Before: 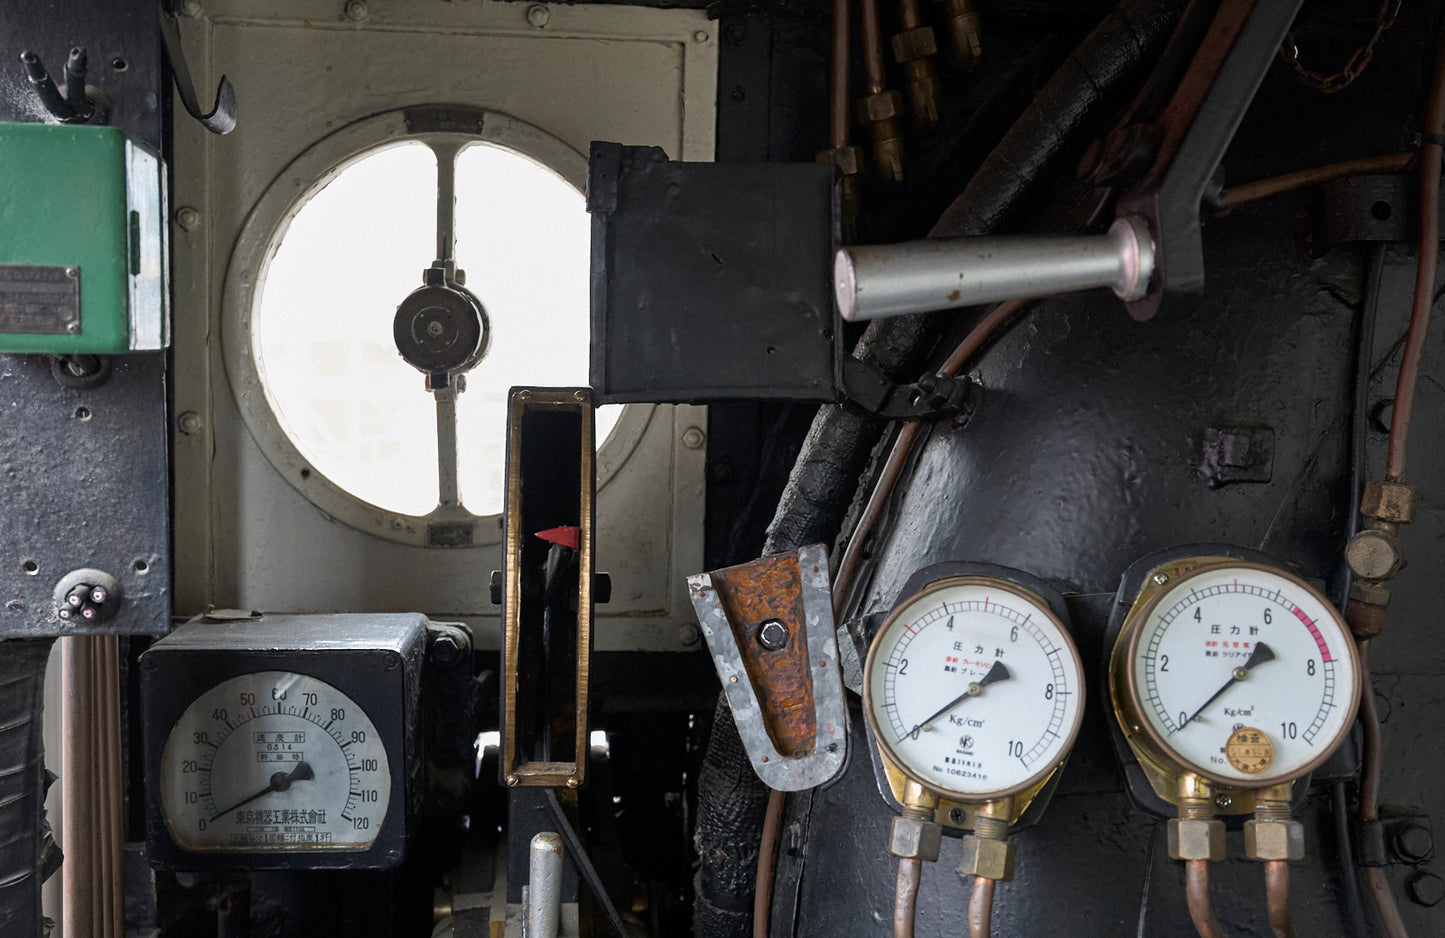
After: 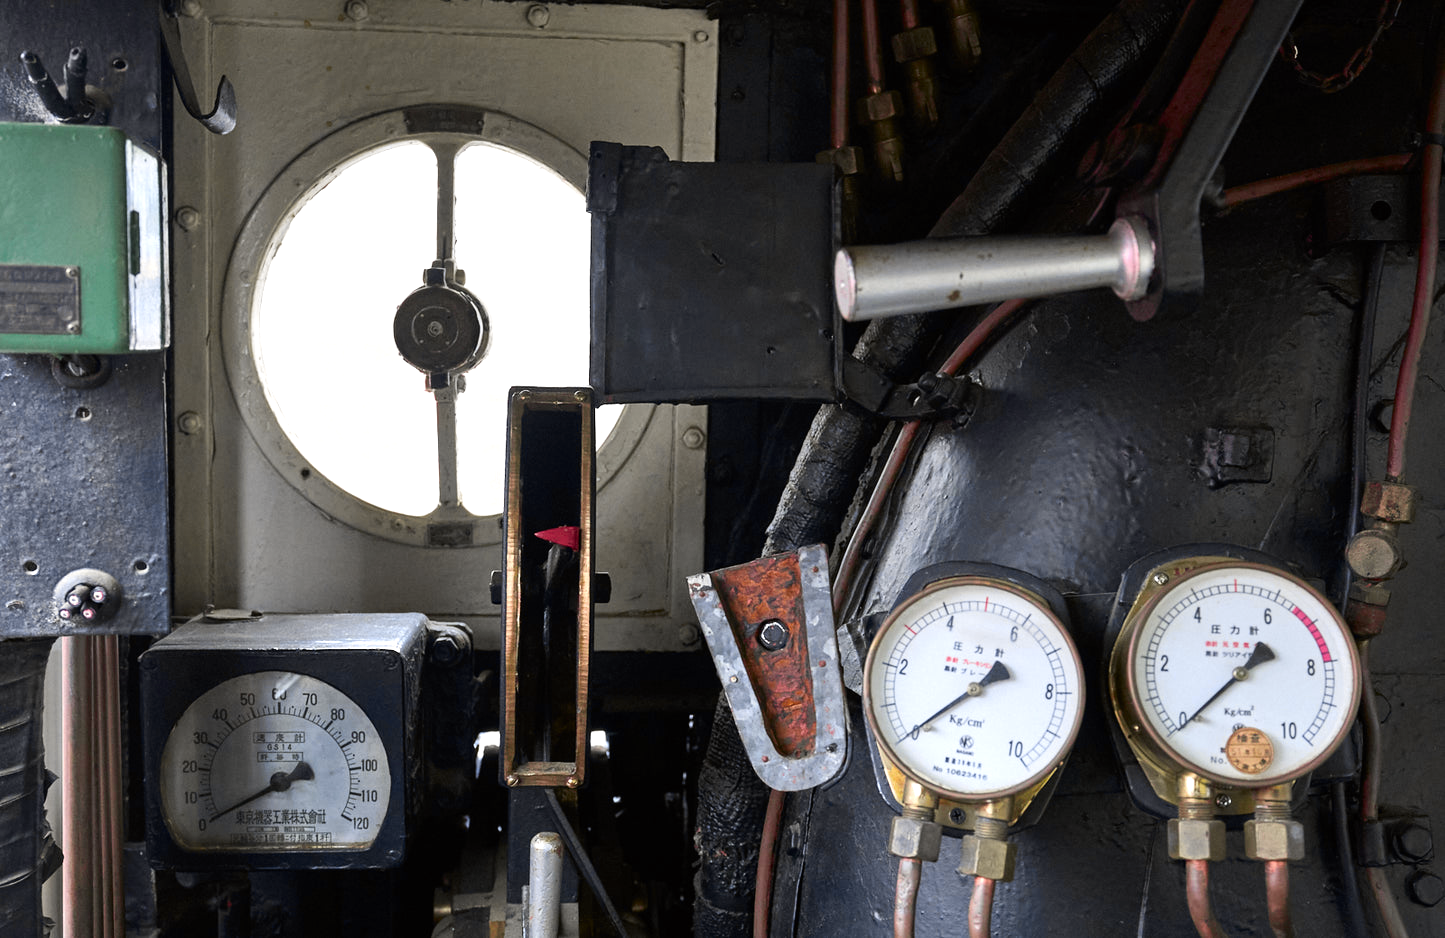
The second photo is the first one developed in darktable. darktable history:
tone curve: curves: ch0 [(0, 0) (0.087, 0.054) (0.281, 0.245) (0.532, 0.514) (0.835, 0.818) (0.994, 0.955)]; ch1 [(0, 0) (0.27, 0.195) (0.406, 0.435) (0.452, 0.474) (0.495, 0.5) (0.514, 0.508) (0.537, 0.556) (0.654, 0.689) (1, 1)]; ch2 [(0, 0) (0.269, 0.299) (0.459, 0.441) (0.498, 0.499) (0.523, 0.52) (0.551, 0.549) (0.633, 0.625) (0.659, 0.681) (0.718, 0.764) (1, 1)], color space Lab, independent channels, preserve colors none
exposure: black level correction 0, exposure 0.5 EV, compensate highlight preservation false
